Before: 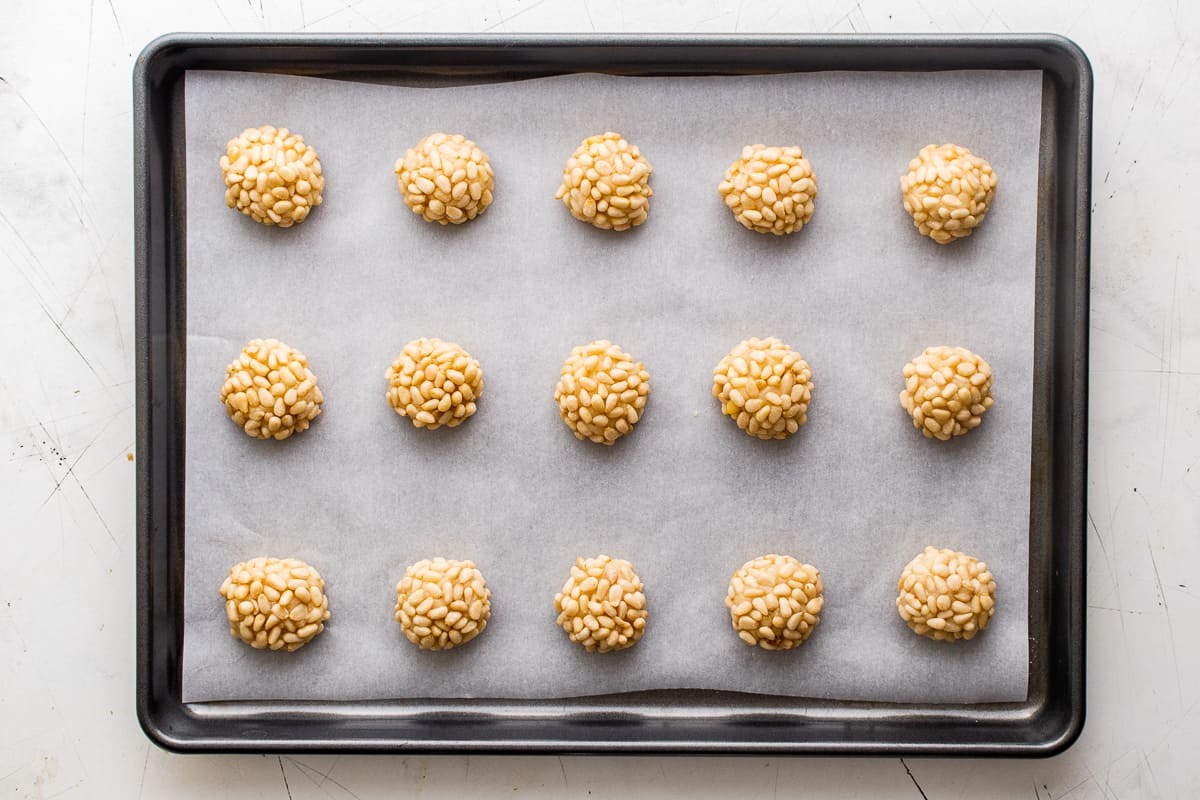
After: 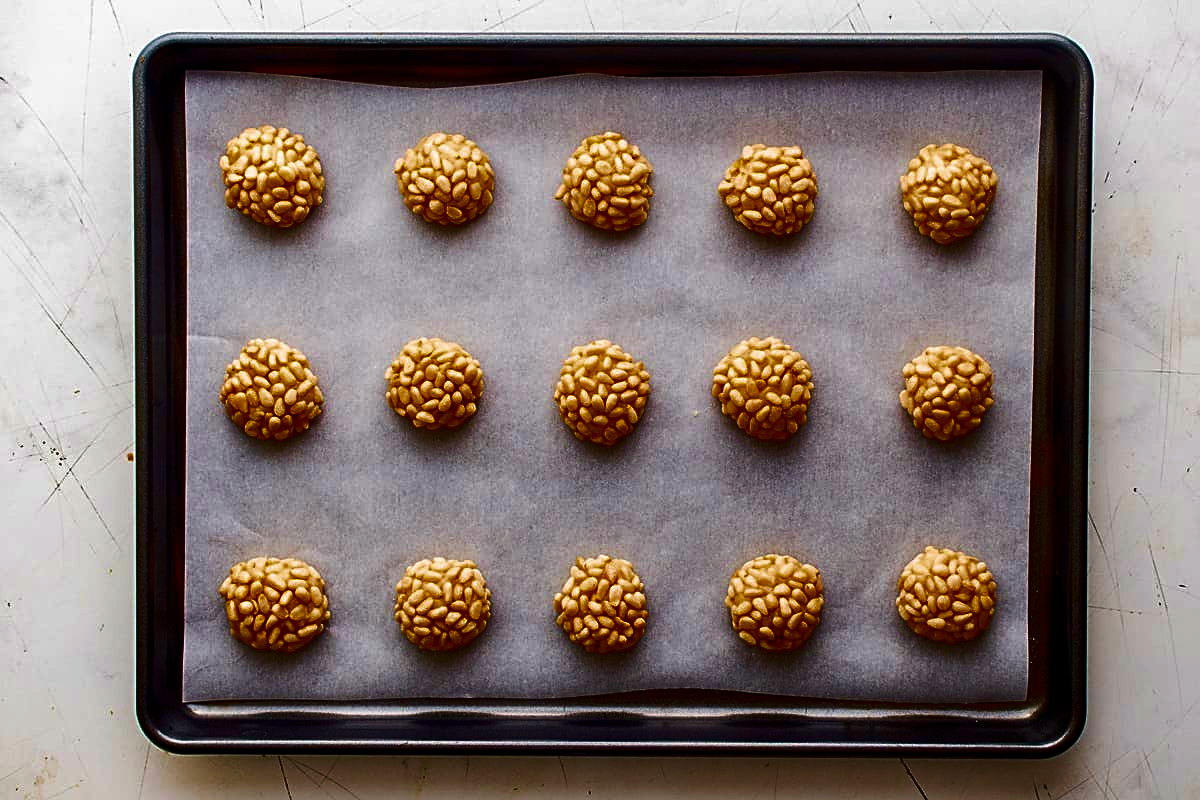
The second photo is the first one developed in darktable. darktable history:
velvia: strength 44.69%
sharpen: on, module defaults
color balance rgb: linear chroma grading › global chroma 8.974%, perceptual saturation grading › global saturation 25.275%, saturation formula JzAzBz (2021)
tone equalizer: on, module defaults
base curve: curves: ch0 [(0, 0) (0.303, 0.277) (1, 1)], preserve colors none
contrast brightness saturation: contrast 0.087, brightness -0.593, saturation 0.168
